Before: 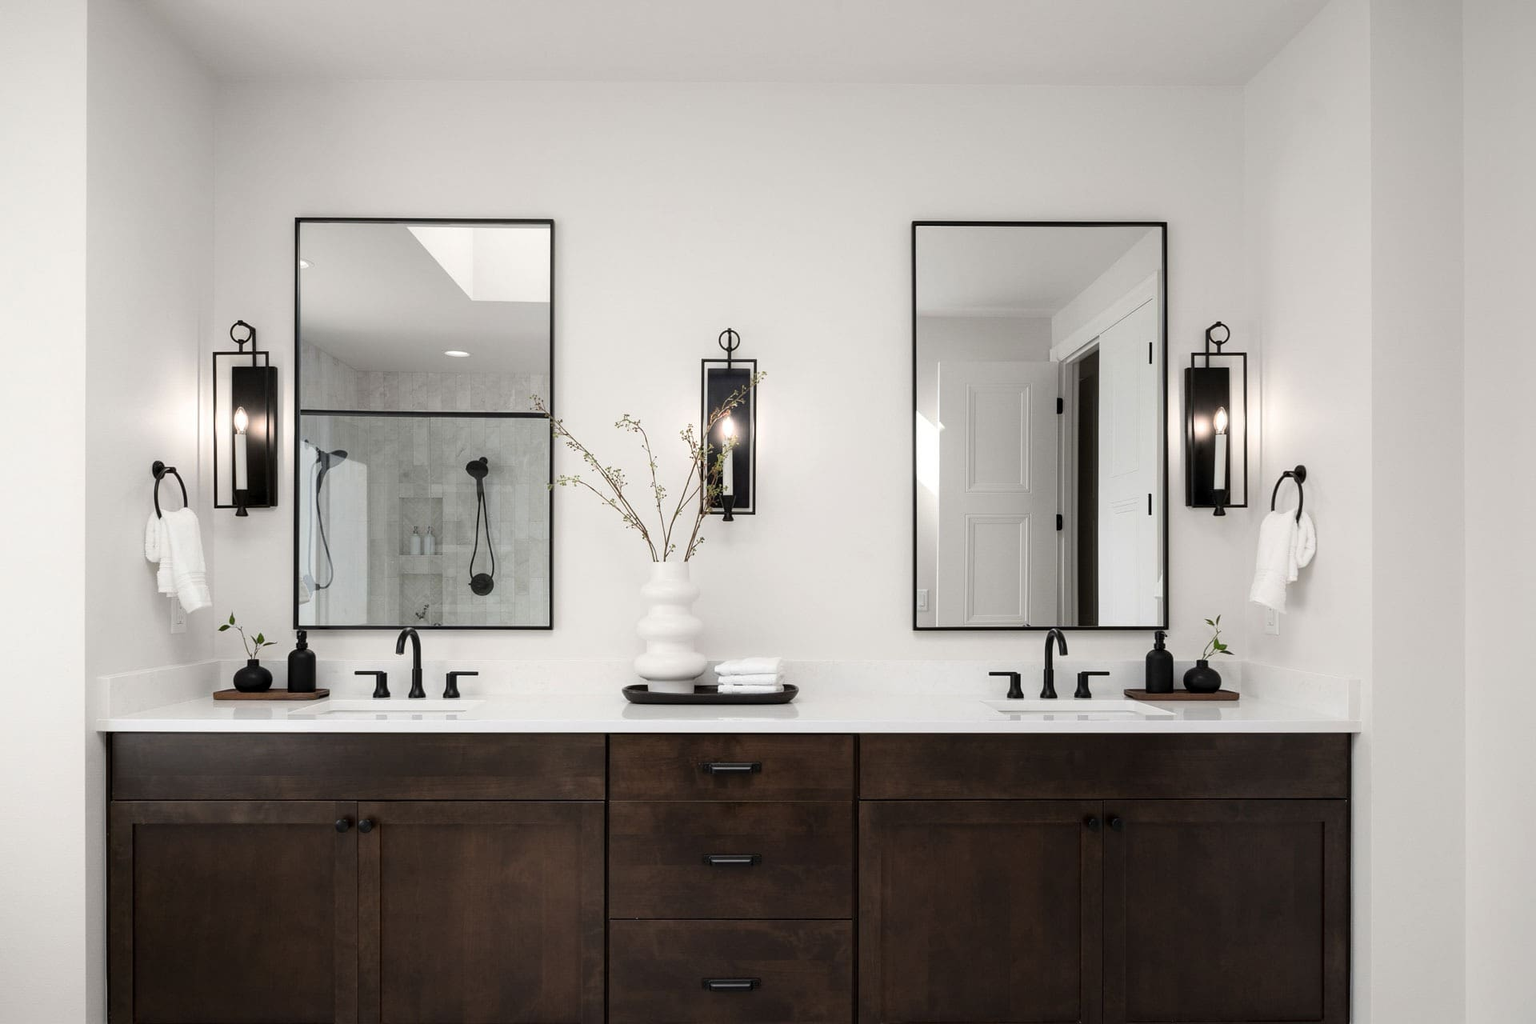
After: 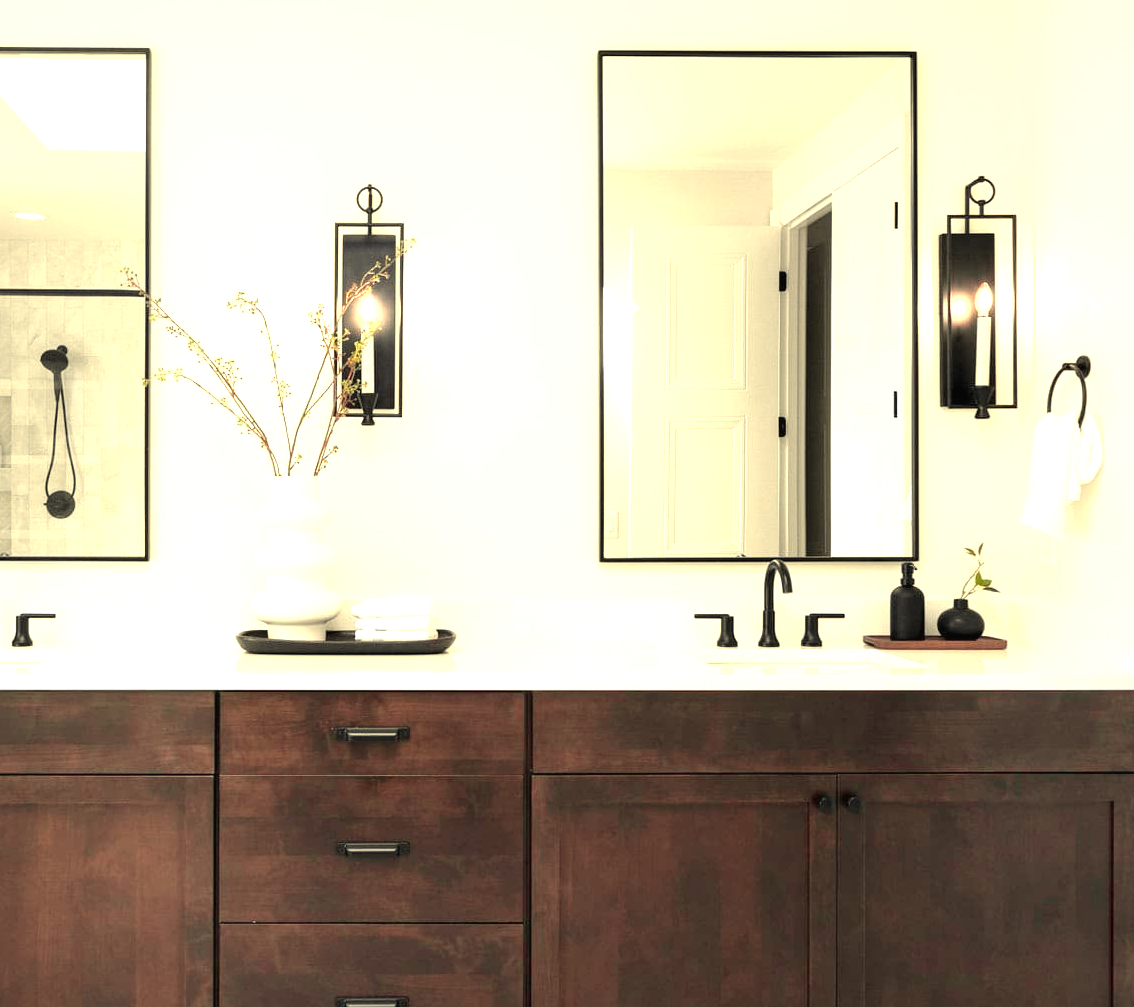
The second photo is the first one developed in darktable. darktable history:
crop and rotate: left 28.256%, top 17.734%, right 12.656%, bottom 3.573%
tone curve: curves: ch0 [(0, 0.012) (0.036, 0.035) (0.274, 0.288) (0.504, 0.536) (0.844, 0.84) (1, 0.983)]; ch1 [(0, 0) (0.389, 0.403) (0.462, 0.486) (0.499, 0.498) (0.511, 0.502) (0.536, 0.547) (0.567, 0.588) (0.626, 0.645) (0.749, 0.781) (1, 1)]; ch2 [(0, 0) (0.457, 0.486) (0.5, 0.5) (0.56, 0.551) (0.615, 0.607) (0.704, 0.732) (1, 1)], color space Lab, independent channels, preserve colors none
exposure: black level correction 0, exposure 1.45 EV, compensate exposure bias true, compensate highlight preservation false
white balance: red 1.08, blue 0.791
